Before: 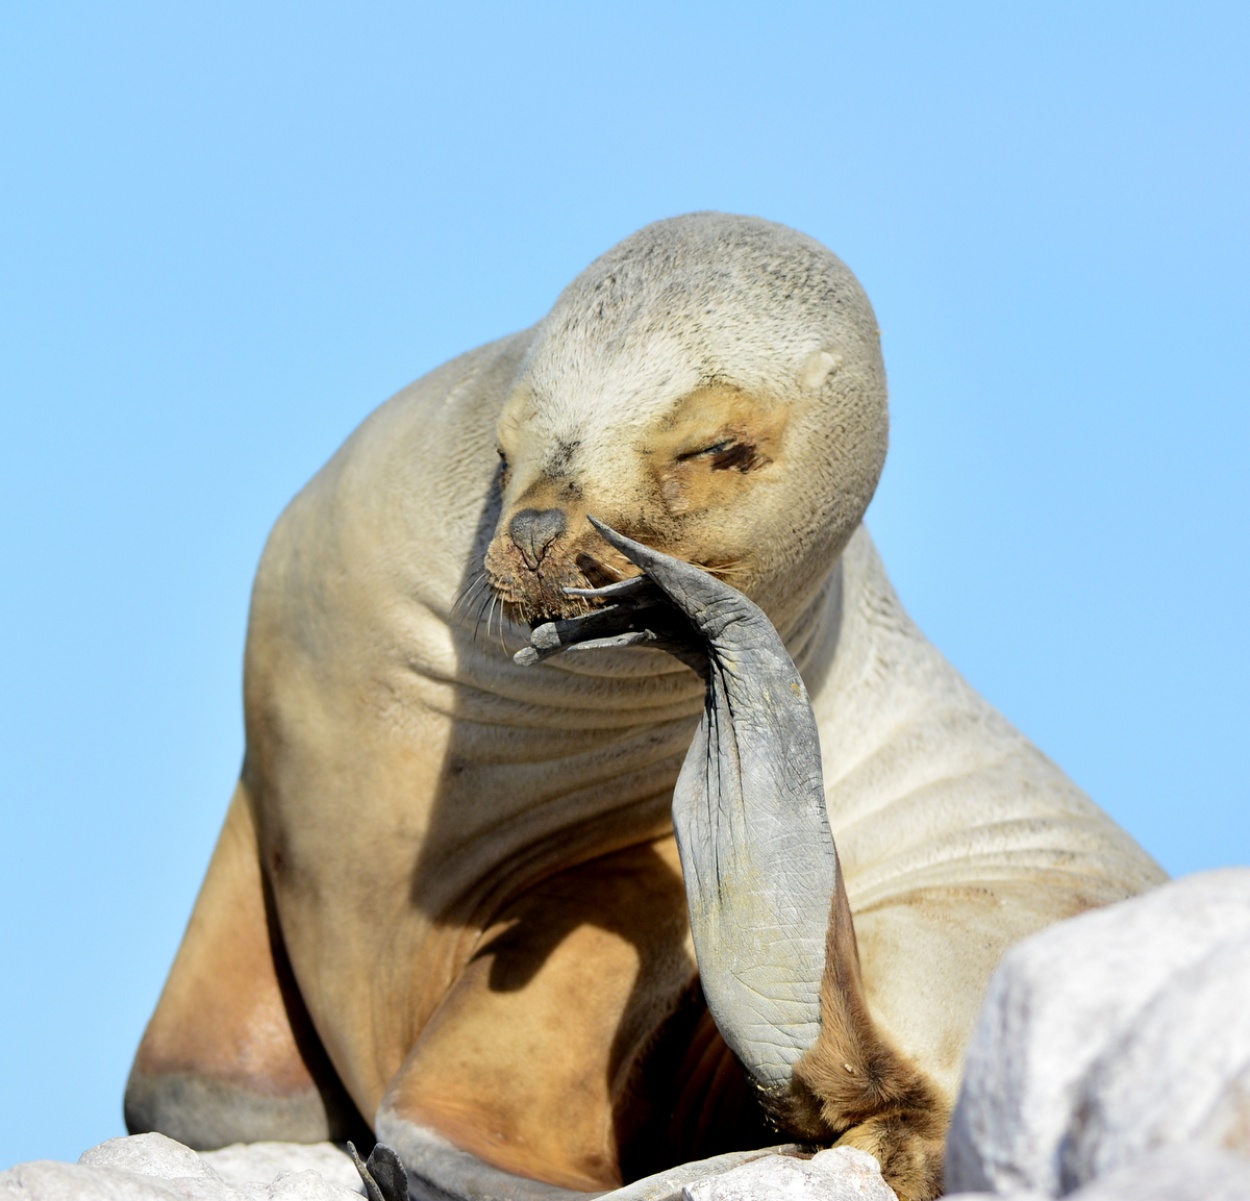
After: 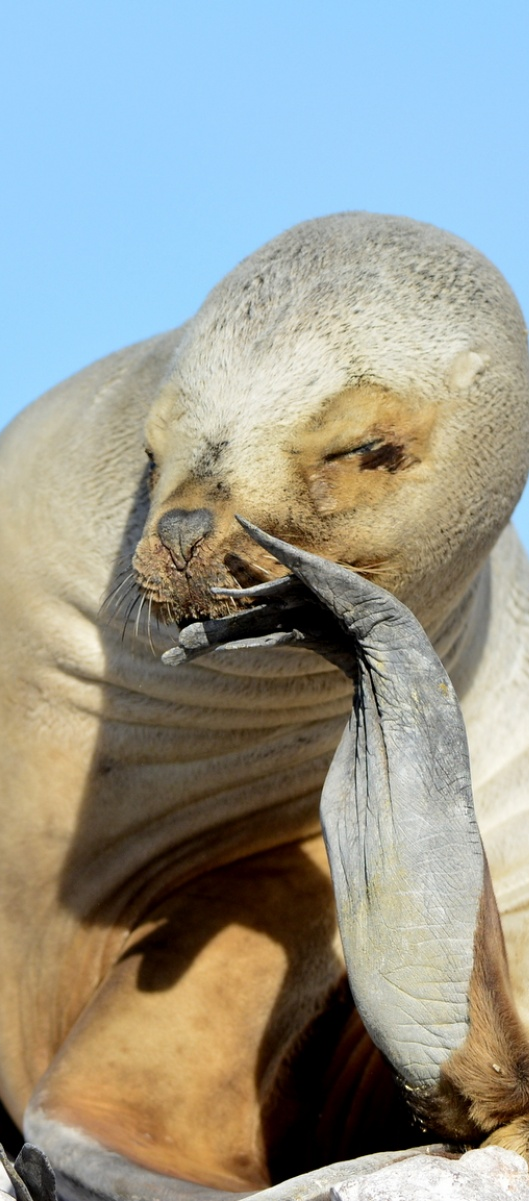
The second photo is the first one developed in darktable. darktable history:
sharpen: radius 2.878, amount 0.873, threshold 47.406
crop: left 28.168%, right 29.434%
